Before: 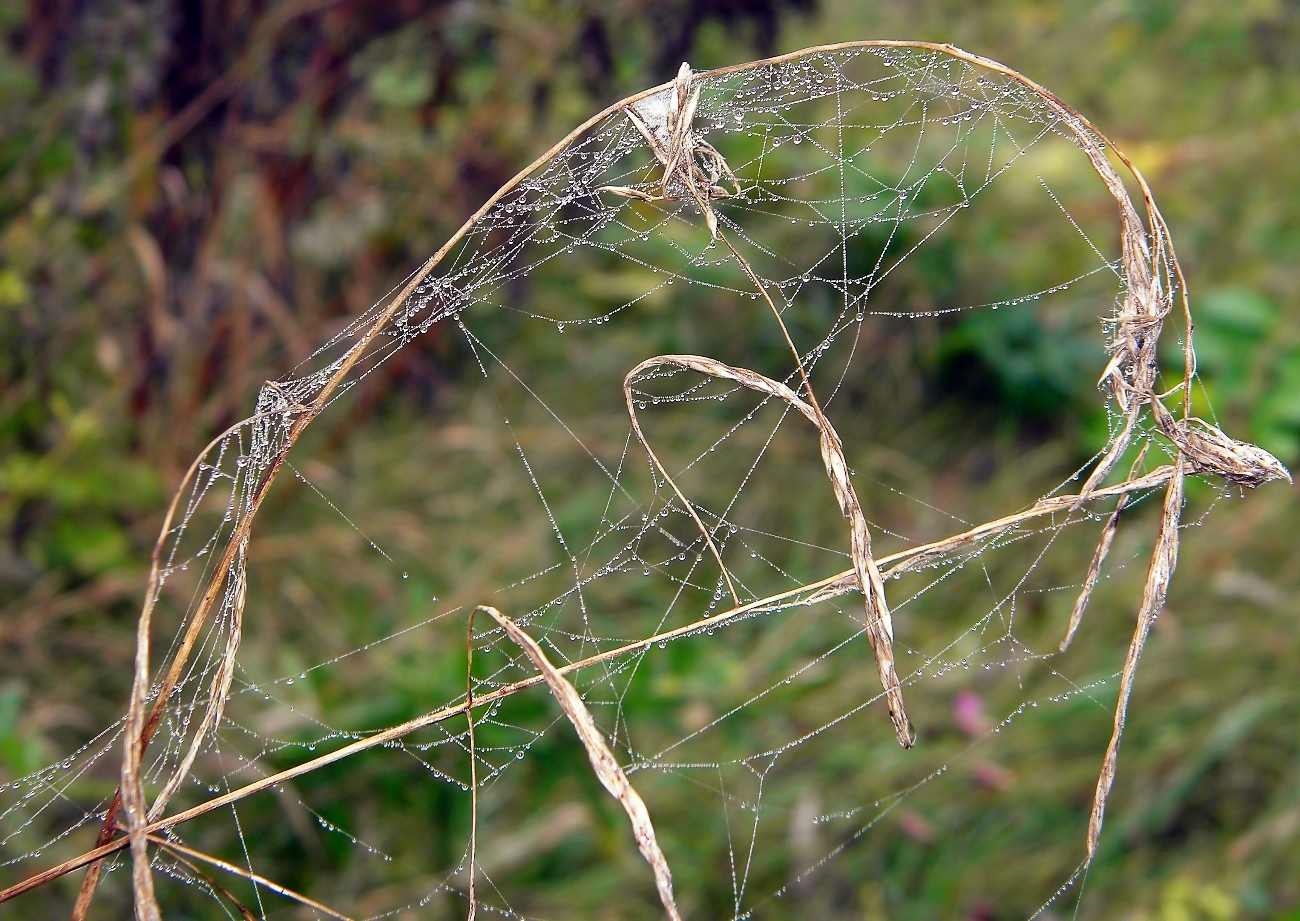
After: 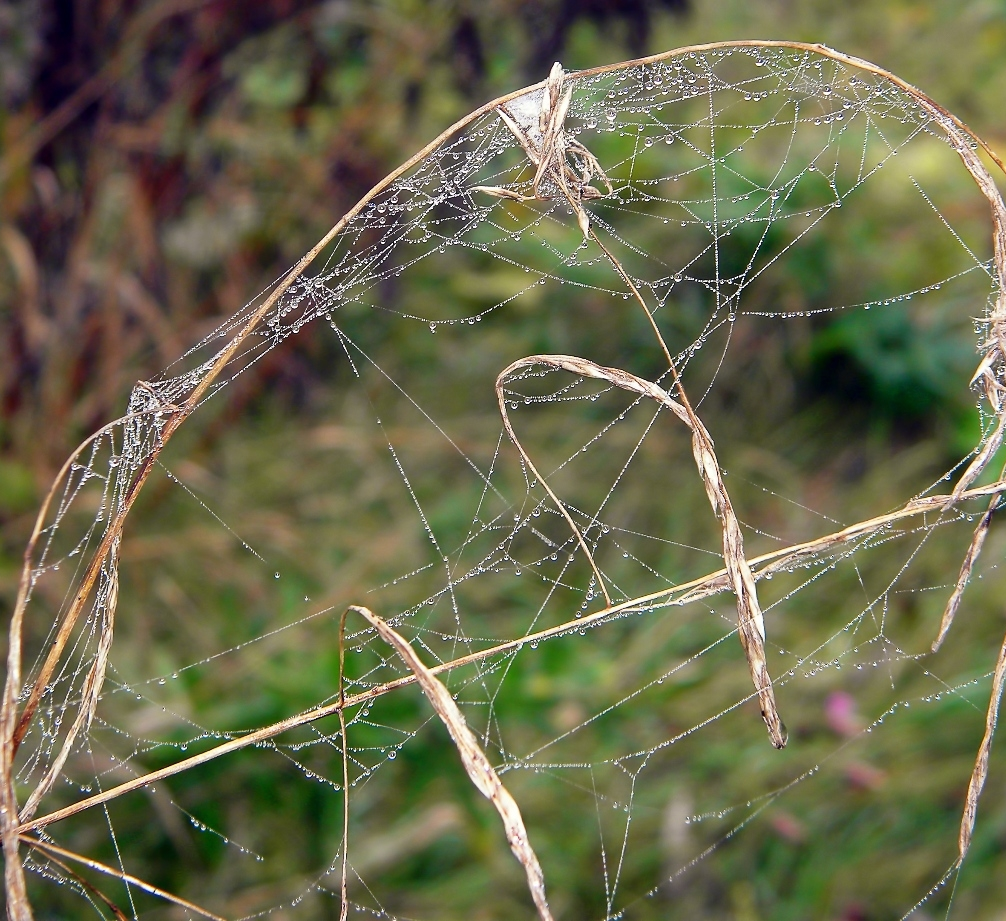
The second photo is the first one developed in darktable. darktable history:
crop: left 9.88%, right 12.664%
bloom: size 9%, threshold 100%, strength 7%
